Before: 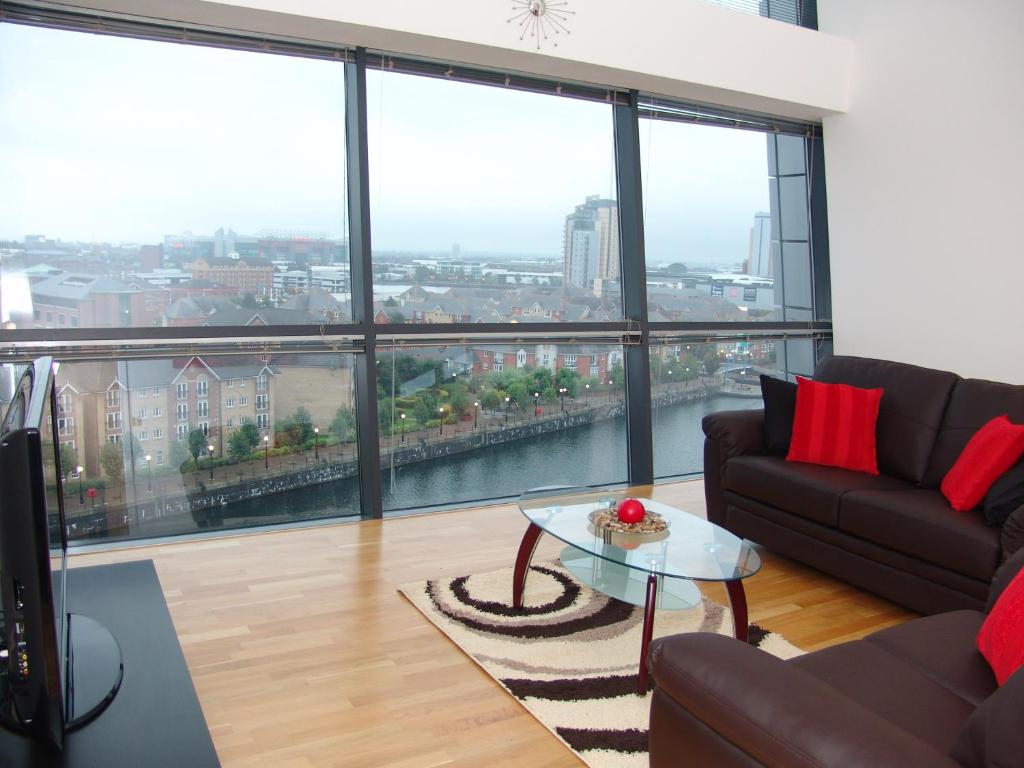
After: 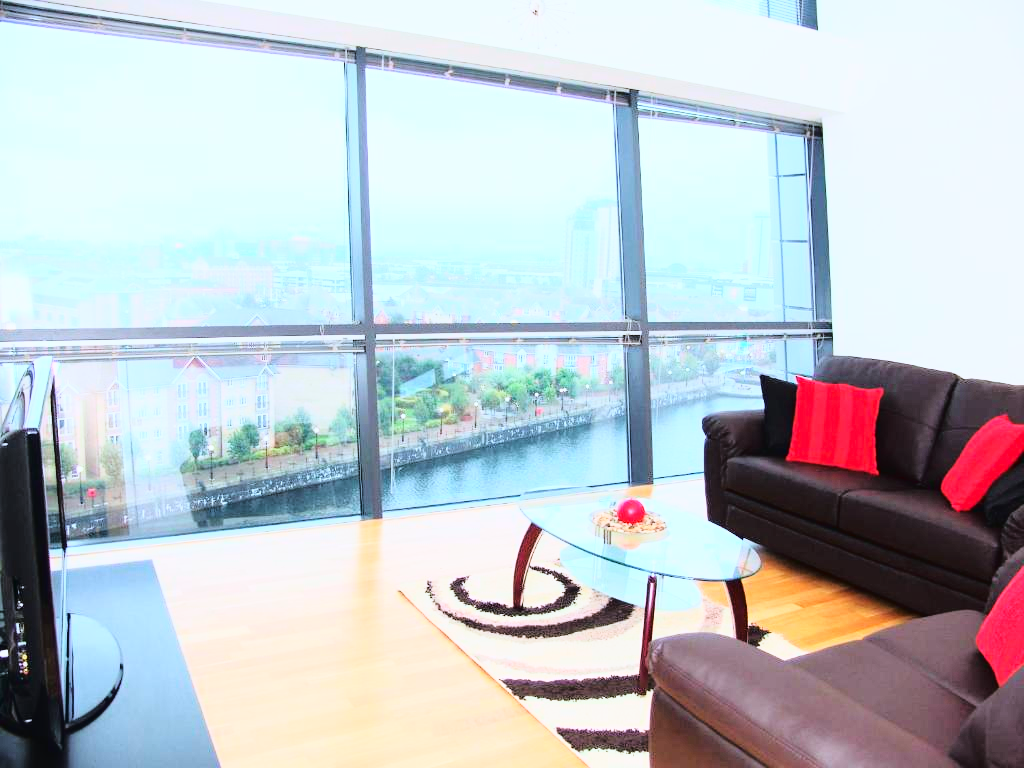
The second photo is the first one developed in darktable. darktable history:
base curve: curves: ch0 [(0, 0) (0.008, 0.007) (0.022, 0.029) (0.048, 0.089) (0.092, 0.197) (0.191, 0.399) (0.275, 0.534) (0.357, 0.65) (0.477, 0.78) (0.542, 0.833) (0.799, 0.973) (1, 1)]
exposure: black level correction 0.001, exposure 0.499 EV, compensate exposure bias true, compensate highlight preservation false
tone curve: curves: ch0 [(0, 0.021) (0.049, 0.044) (0.157, 0.131) (0.359, 0.419) (0.469, 0.544) (0.634, 0.722) (0.839, 0.909) (0.998, 0.978)]; ch1 [(0, 0) (0.437, 0.408) (0.472, 0.47) (0.502, 0.503) (0.527, 0.53) (0.564, 0.573) (0.614, 0.654) (0.669, 0.748) (0.859, 0.899) (1, 1)]; ch2 [(0, 0) (0.33, 0.301) (0.421, 0.443) (0.487, 0.504) (0.502, 0.509) (0.535, 0.537) (0.565, 0.595) (0.608, 0.667) (1, 1)], color space Lab, linked channels, preserve colors none
color calibration: x 0.367, y 0.376, temperature 4375.38 K
